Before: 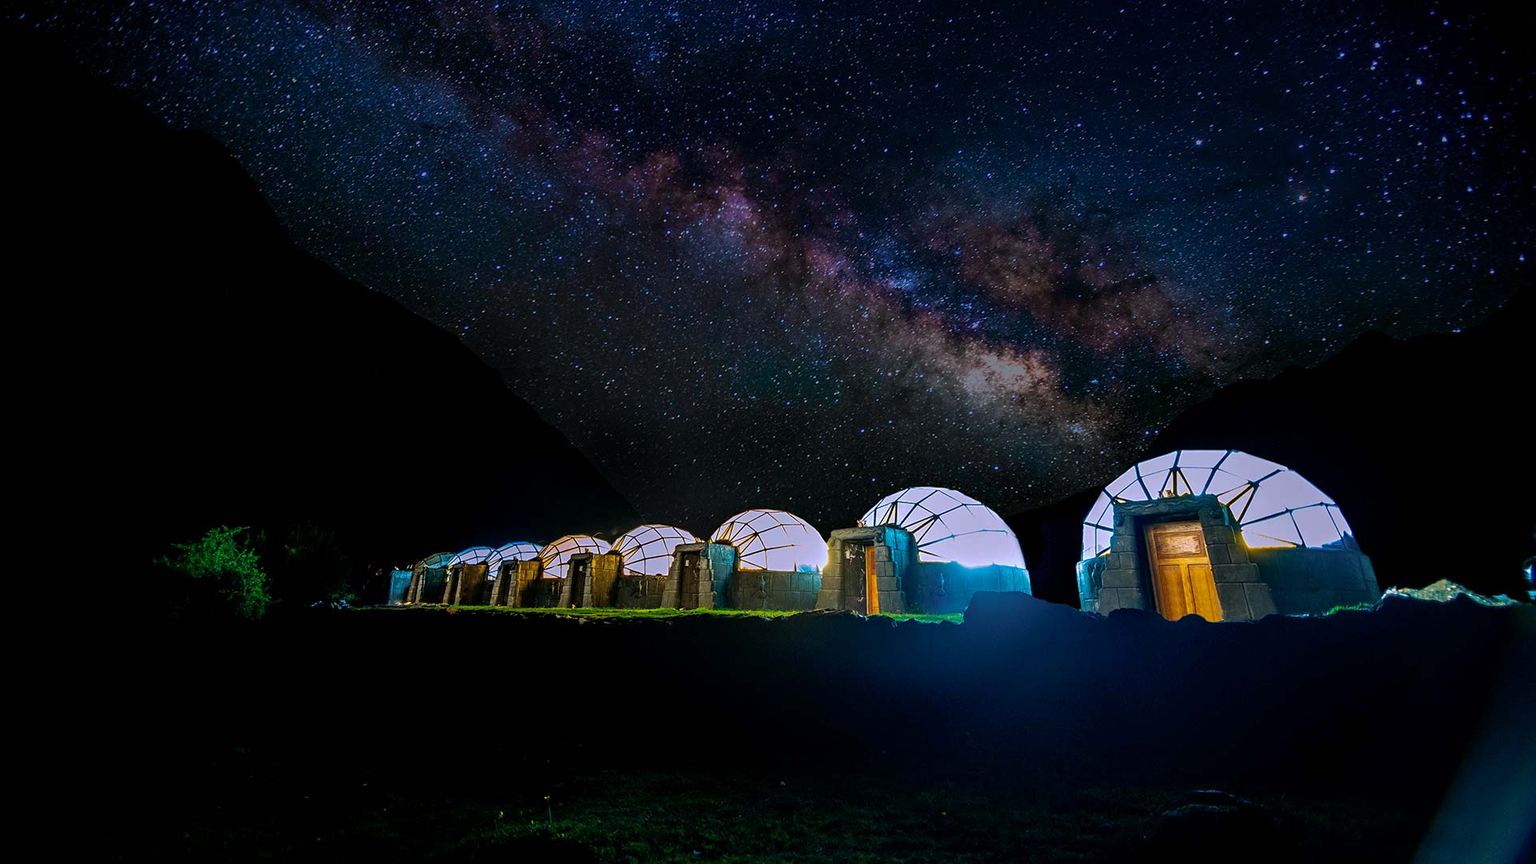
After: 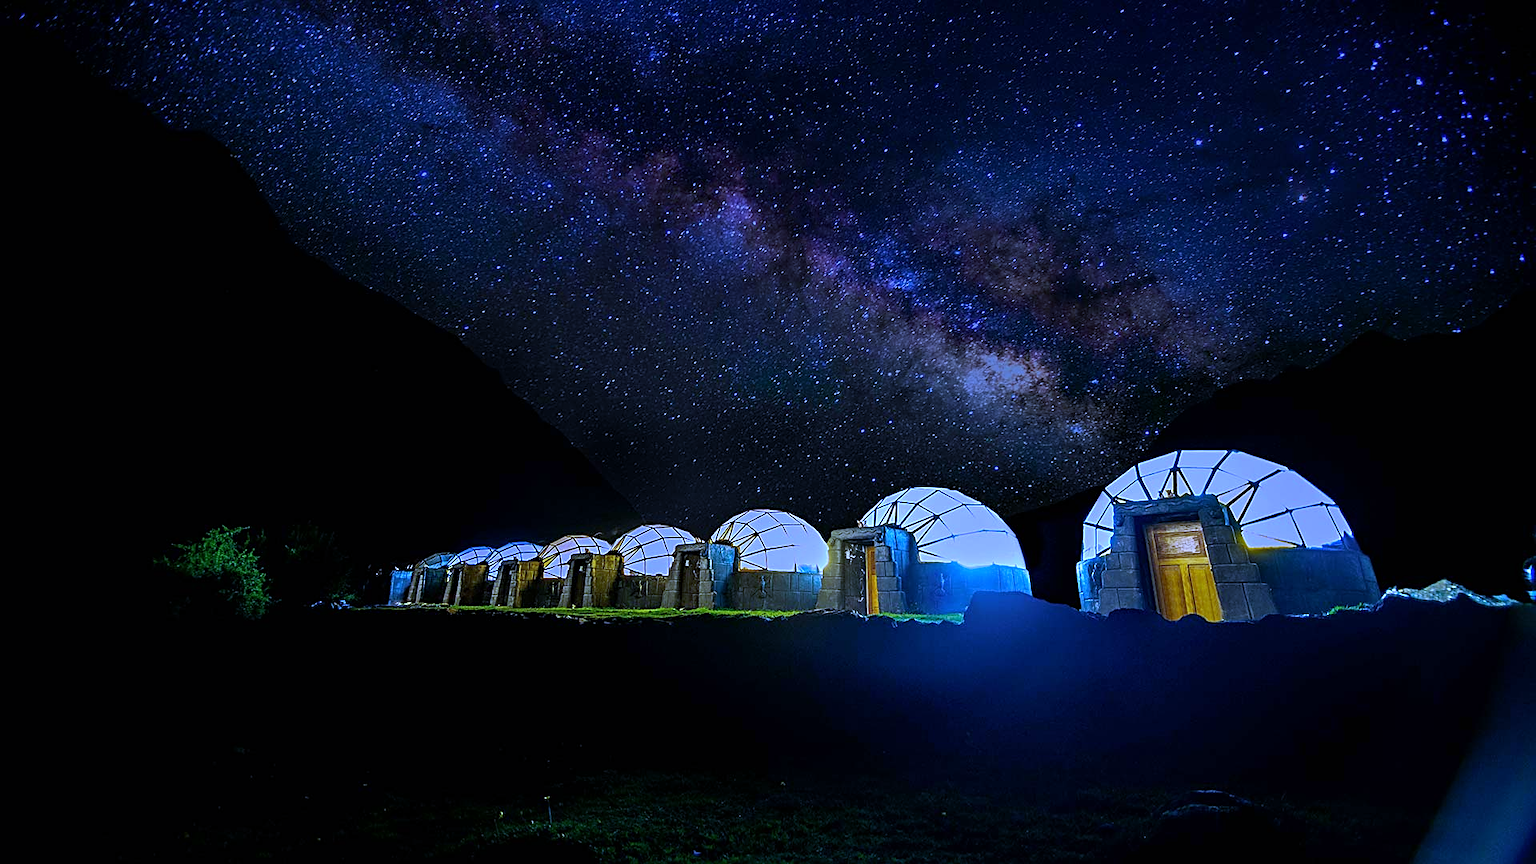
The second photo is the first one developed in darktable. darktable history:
white balance: red 0.766, blue 1.537
sharpen: on, module defaults
